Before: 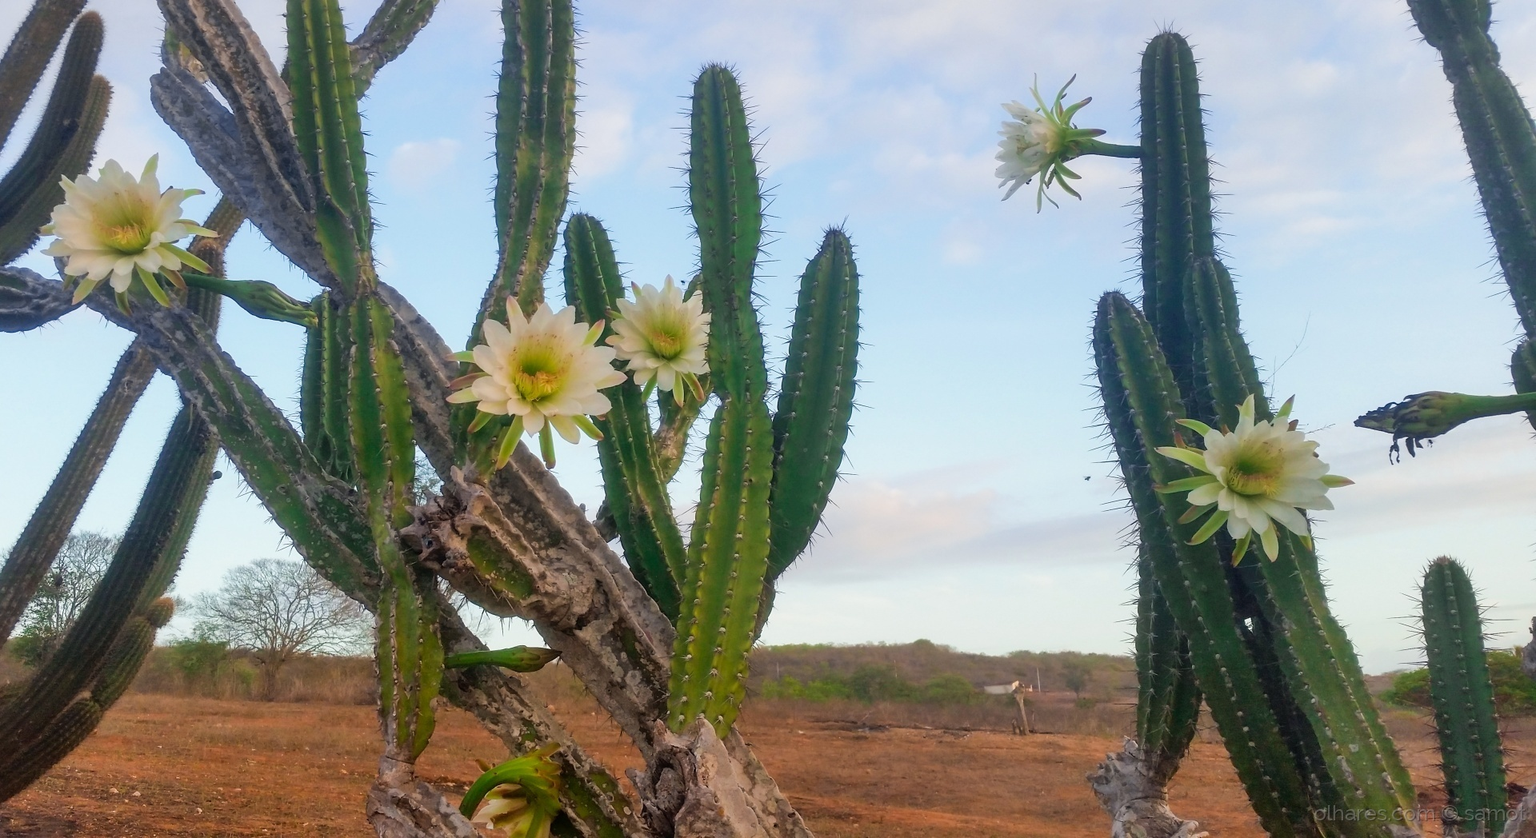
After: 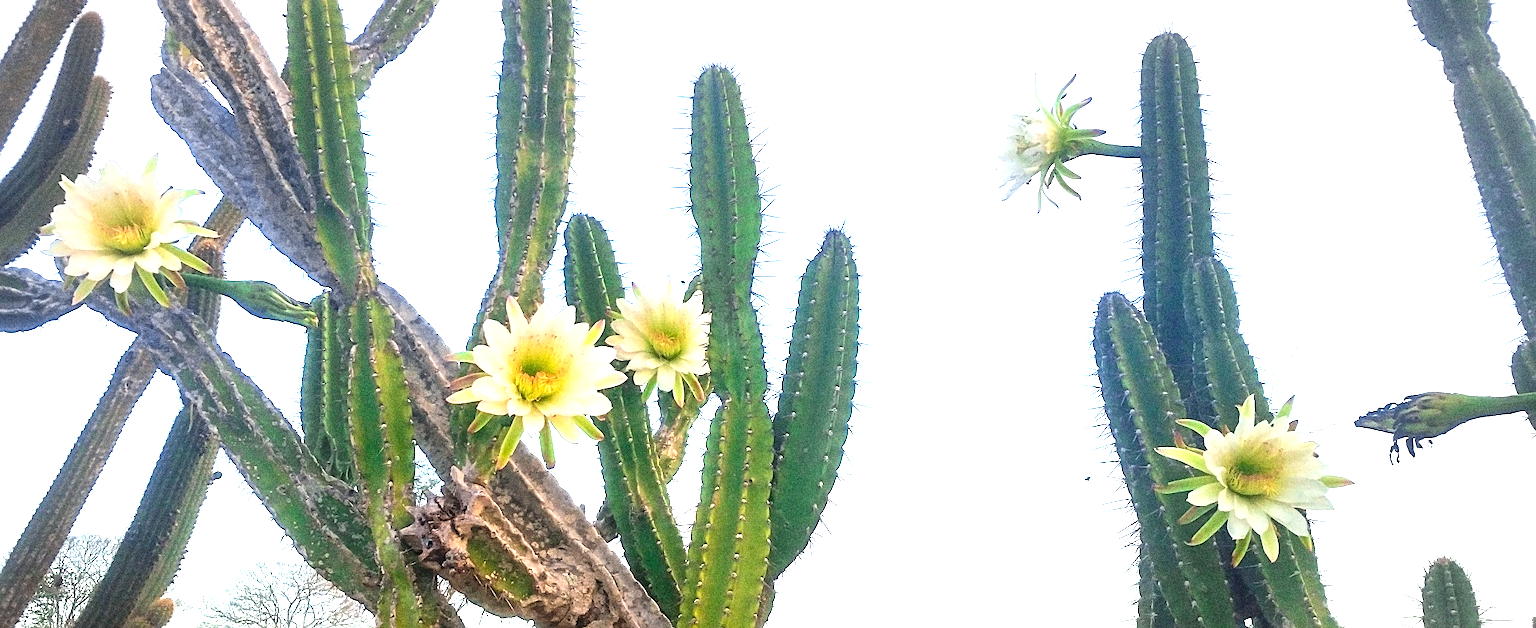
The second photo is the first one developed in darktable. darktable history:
crop: bottom 24.967%
tone equalizer: -7 EV 0.13 EV, smoothing diameter 25%, edges refinement/feathering 10, preserve details guided filter
sharpen: on, module defaults
grain: coarseness 14.49 ISO, strength 48.04%, mid-tones bias 35%
vignetting: fall-off radius 60.92%
exposure: black level correction 0, exposure 1.45 EV, compensate exposure bias true, compensate highlight preservation false
